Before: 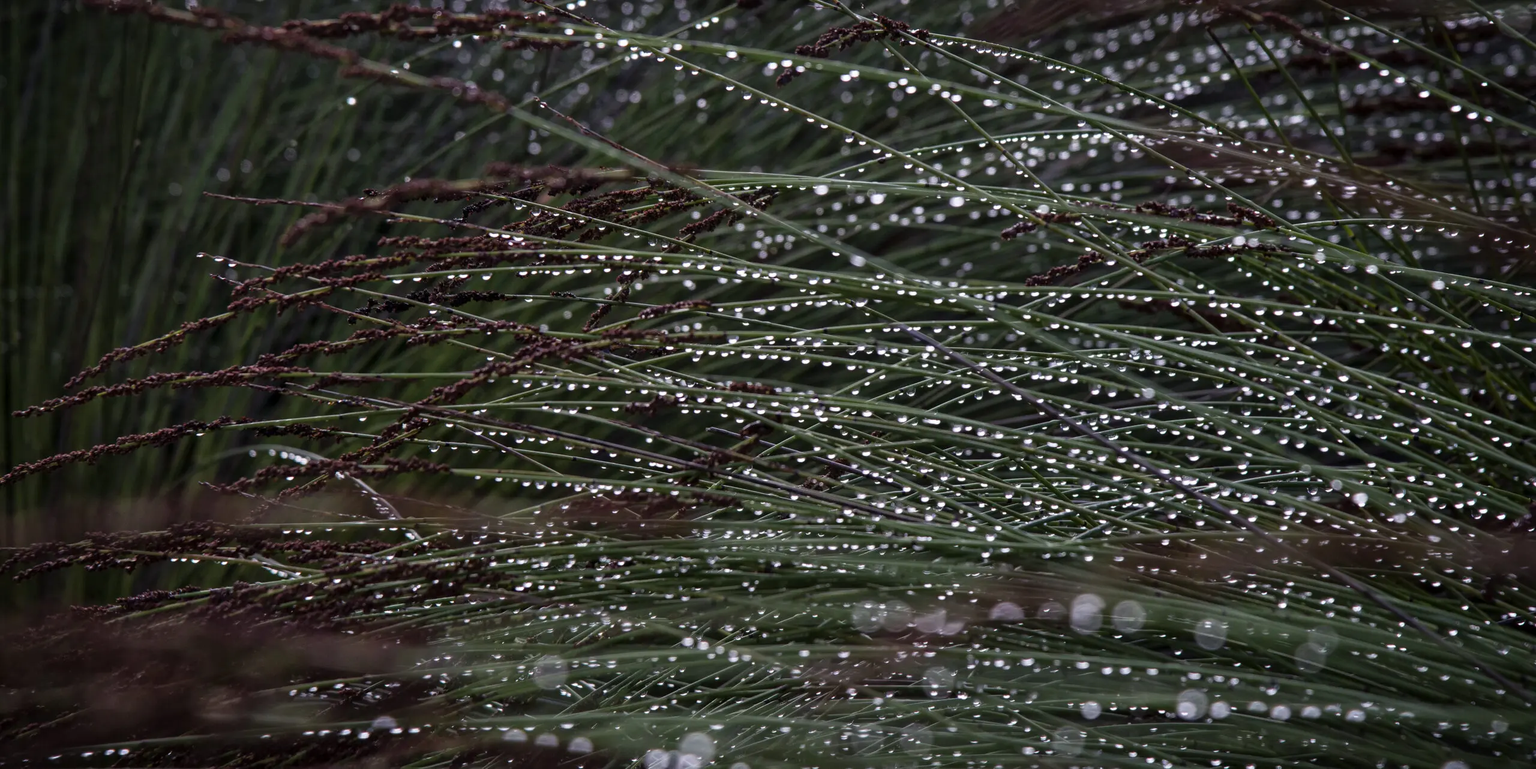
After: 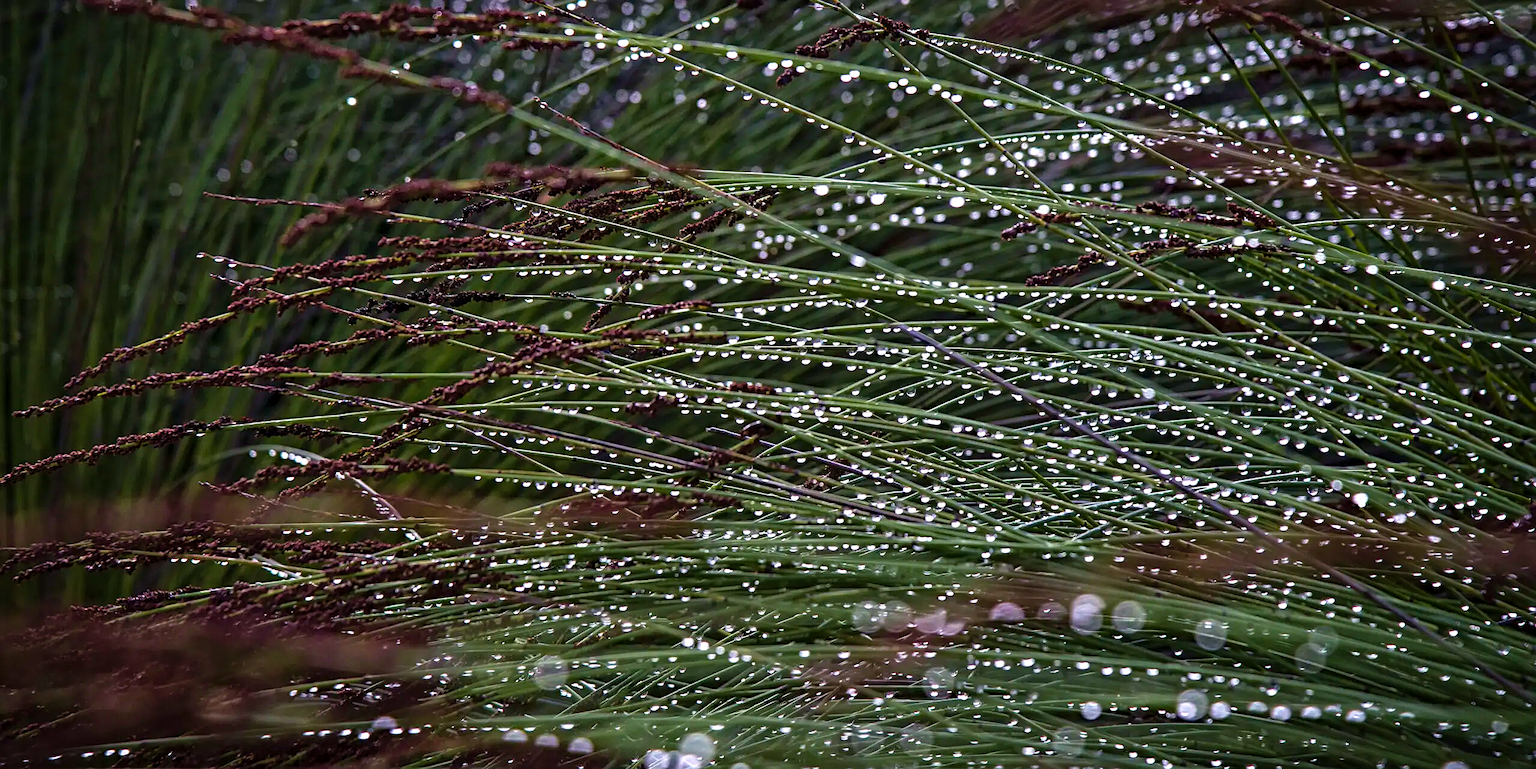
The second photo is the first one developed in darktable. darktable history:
haze removal: compatibility mode true, adaptive false
velvia: on, module defaults
color balance rgb: perceptual saturation grading › global saturation 20%, global vibrance 20%
levels: levels [0, 0.394, 0.787]
sharpen: on, module defaults
